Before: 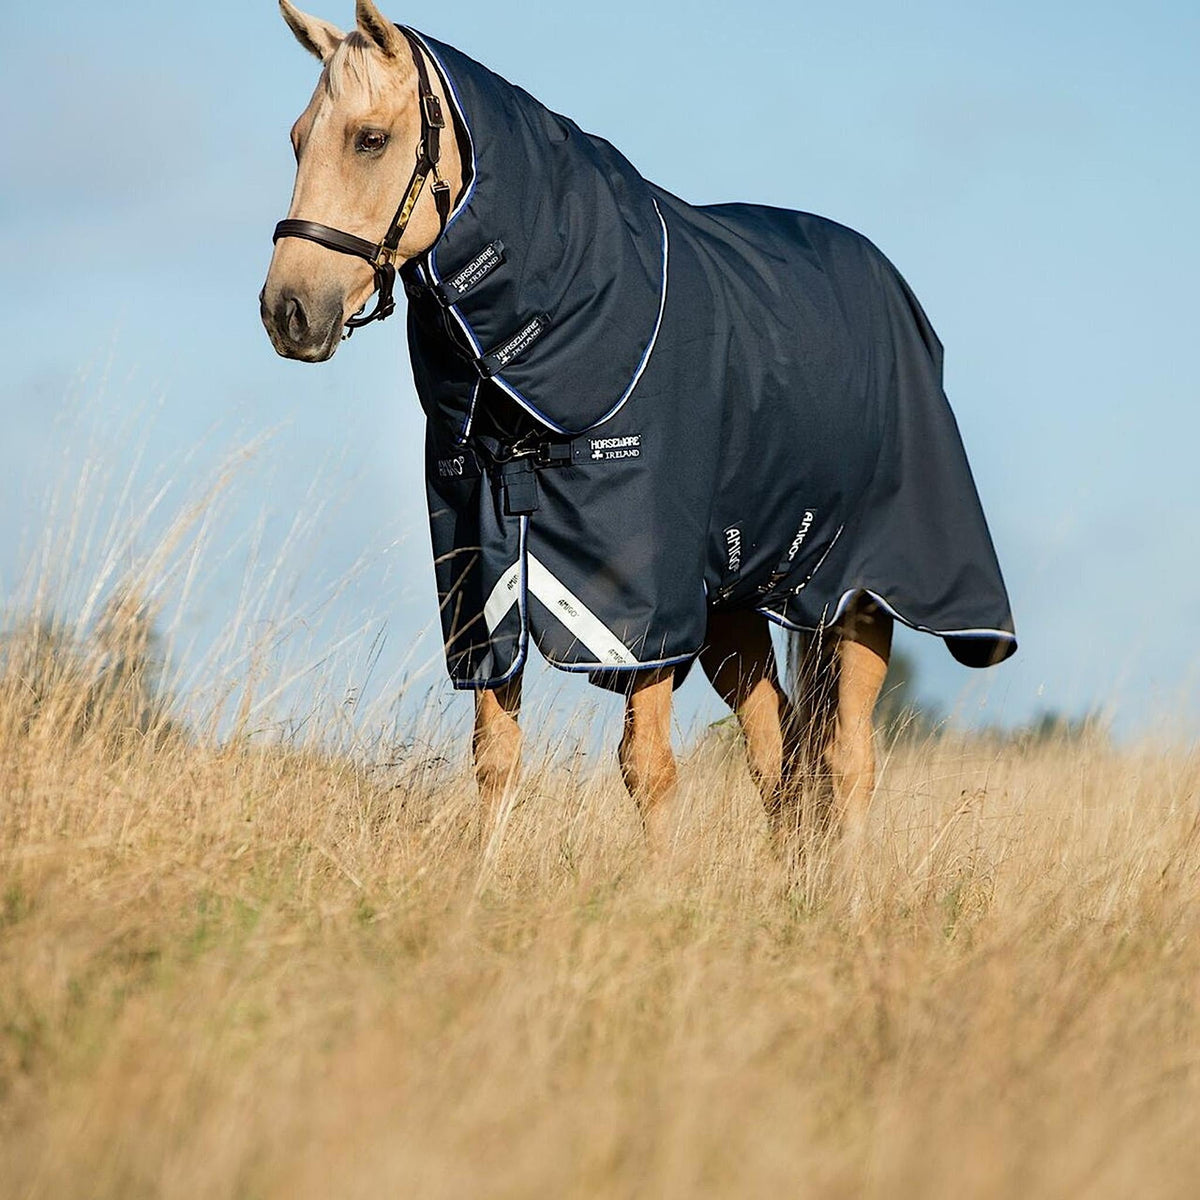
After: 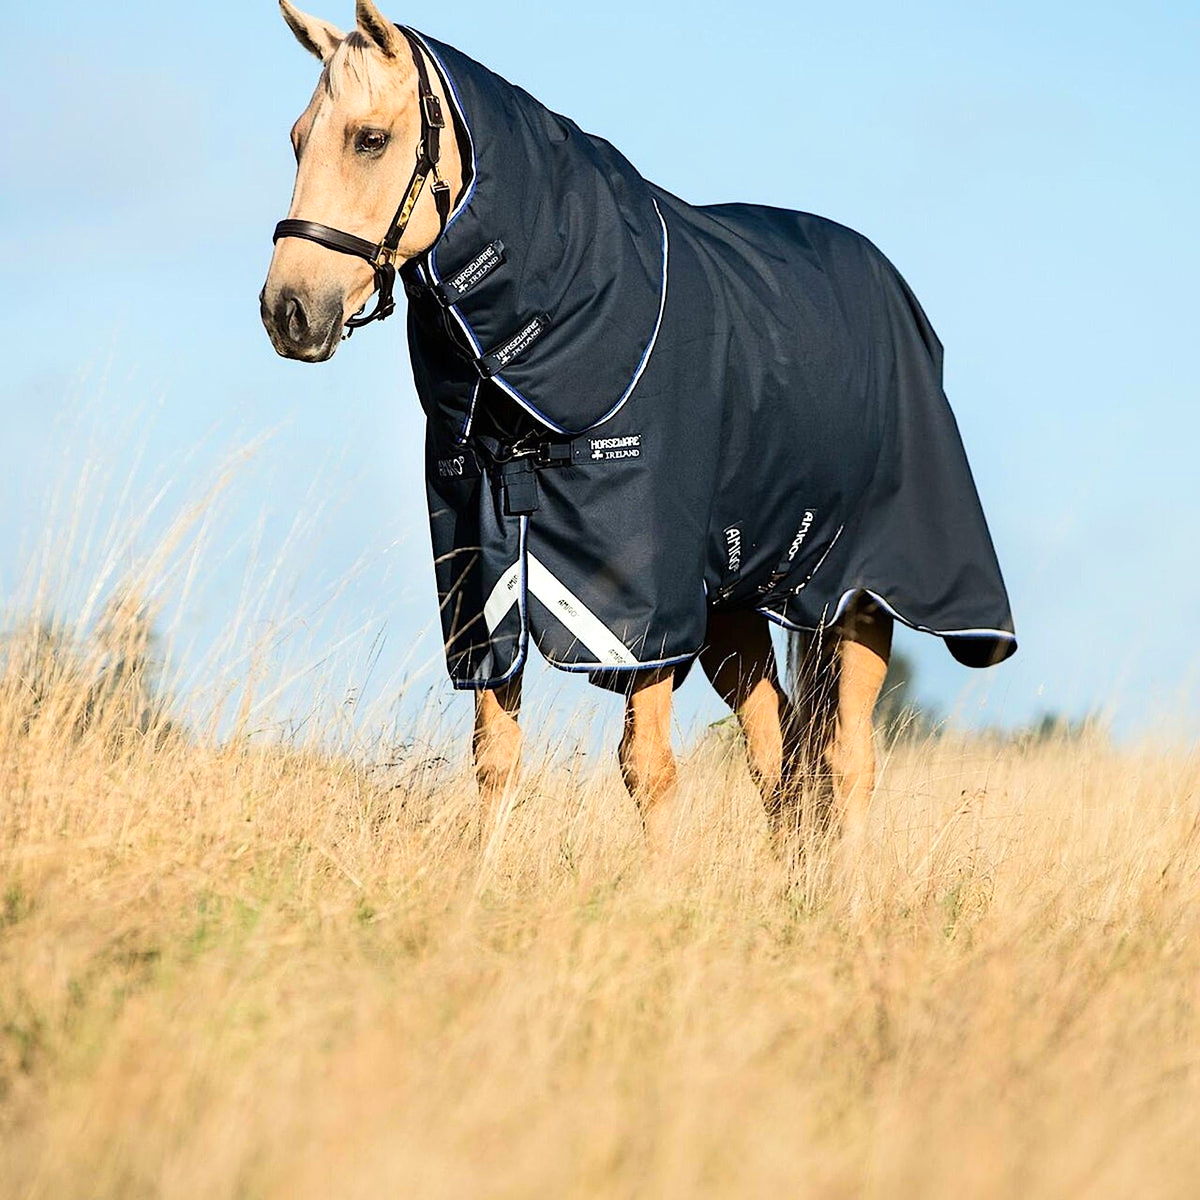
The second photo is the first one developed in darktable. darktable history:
tone equalizer: -8 EV 0.03 EV, -7 EV -0.043 EV, -6 EV 0.029 EV, -5 EV 0.056 EV, -4 EV 0.282 EV, -3 EV 0.647 EV, -2 EV 0.555 EV, -1 EV 0.188 EV, +0 EV 0.028 EV, edges refinement/feathering 500, mask exposure compensation -1.57 EV, preserve details no
